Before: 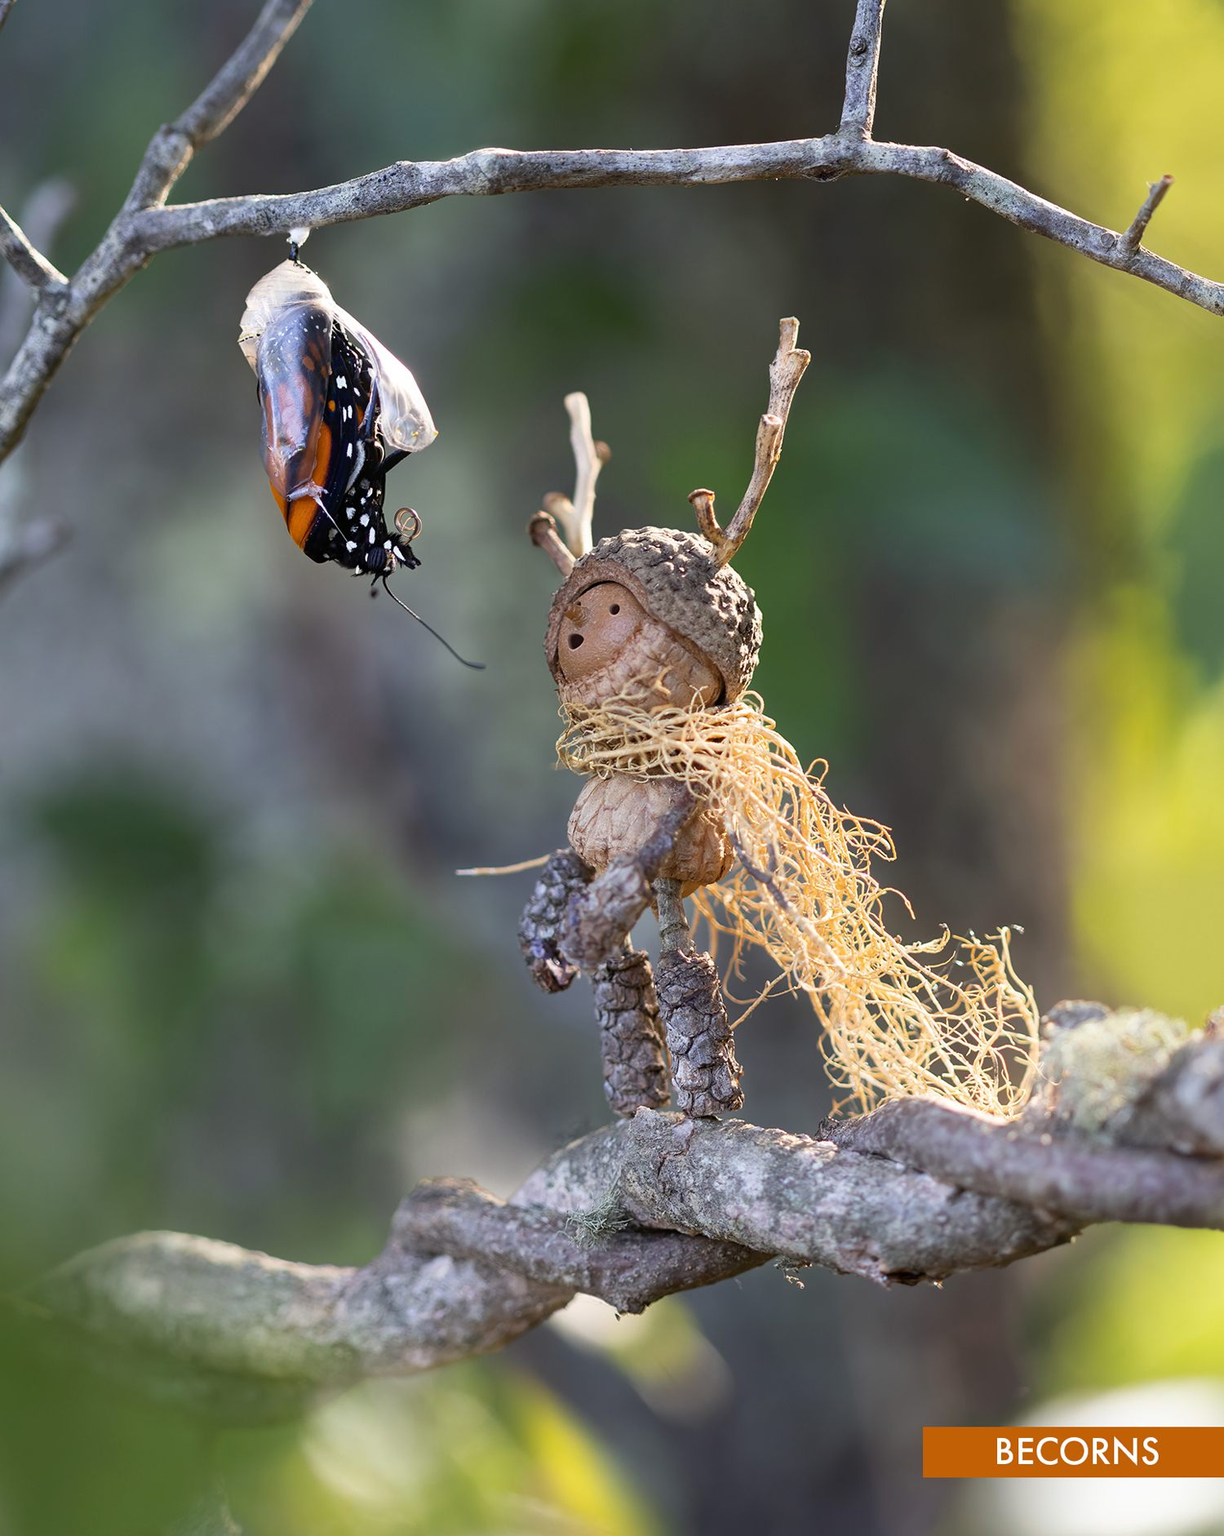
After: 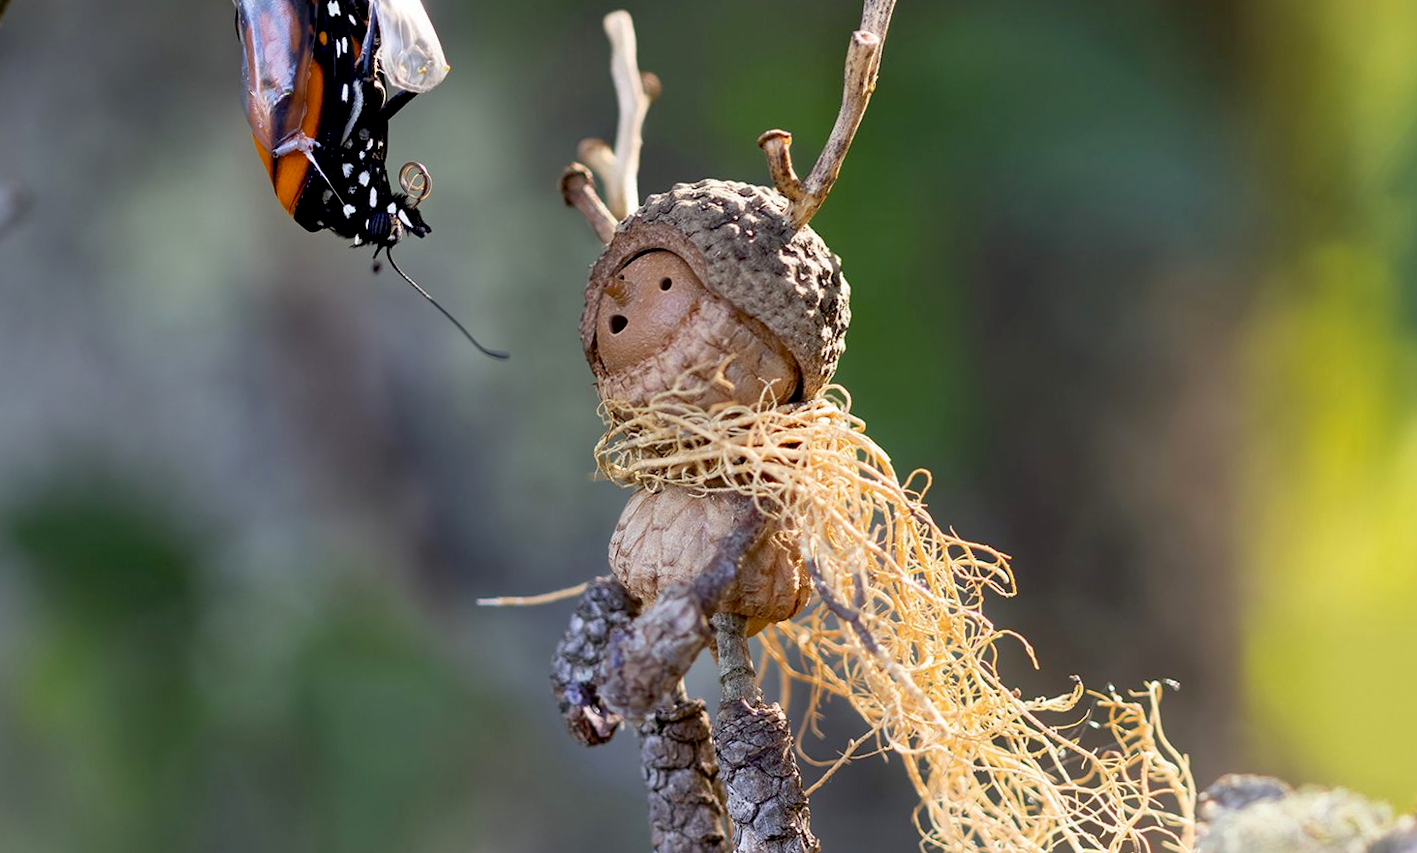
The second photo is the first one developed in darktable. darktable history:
exposure: black level correction 0.012, compensate highlight preservation false
rotate and perspective: rotation 0.062°, lens shift (vertical) 0.115, lens shift (horizontal) -0.133, crop left 0.047, crop right 0.94, crop top 0.061, crop bottom 0.94
crop and rotate: top 26.056%, bottom 25.543%
